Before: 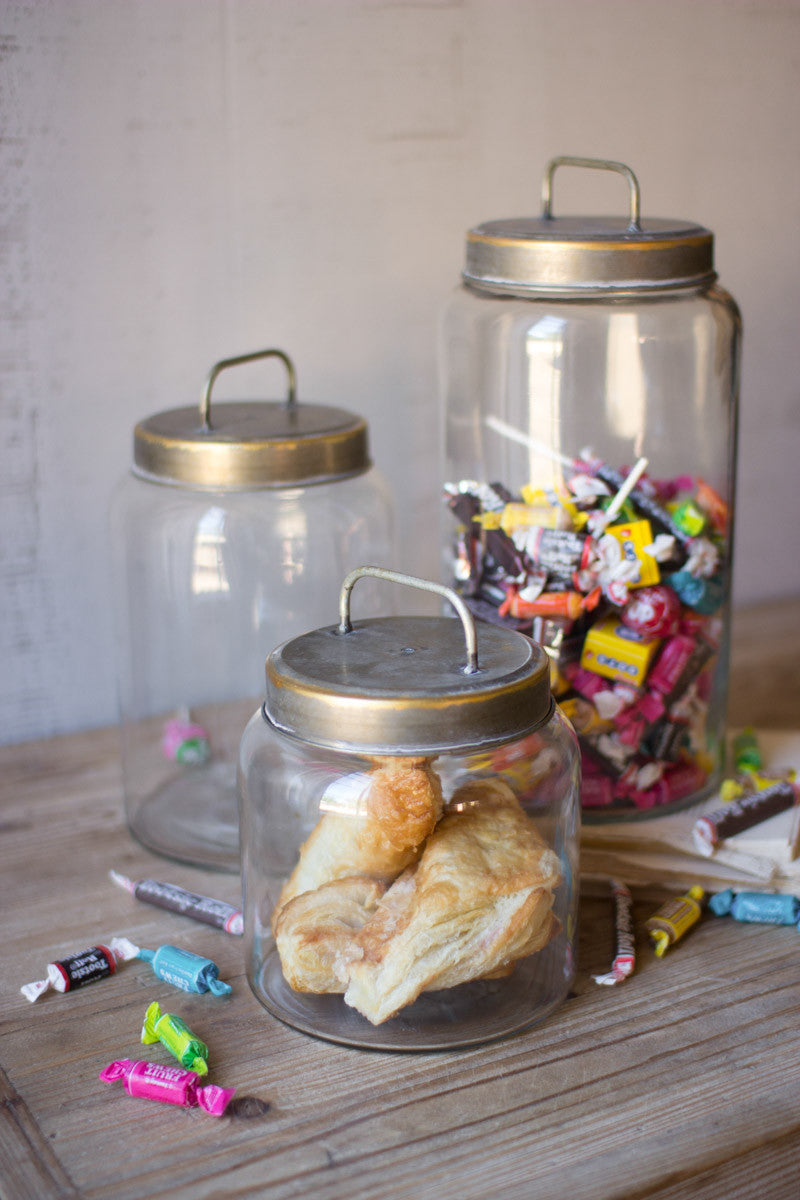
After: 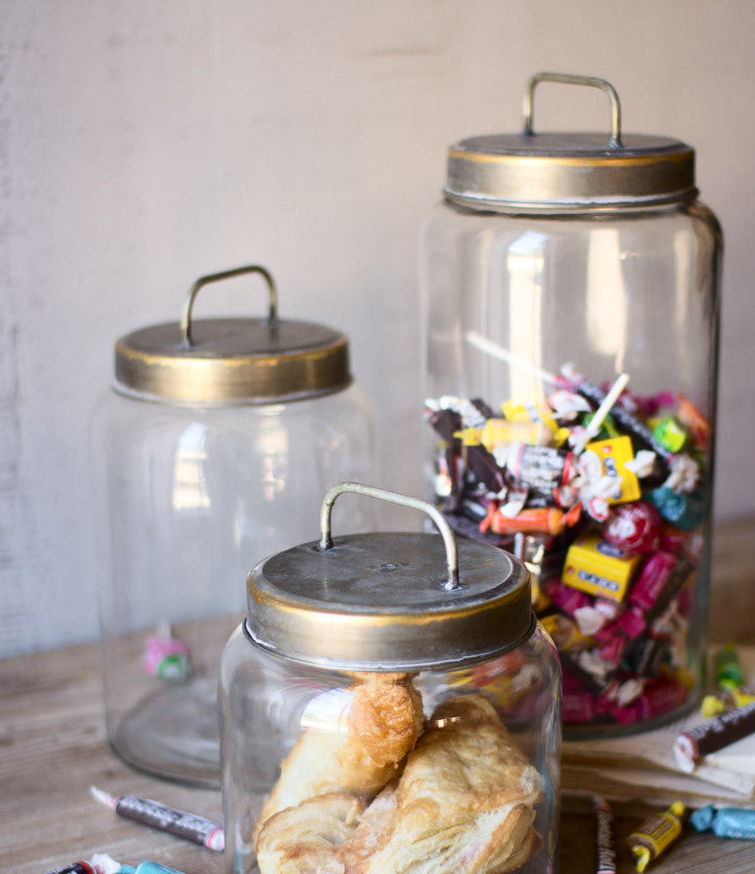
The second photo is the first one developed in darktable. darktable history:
crop: left 2.401%, top 7.008%, right 3.185%, bottom 20.138%
contrast brightness saturation: contrast 0.221
